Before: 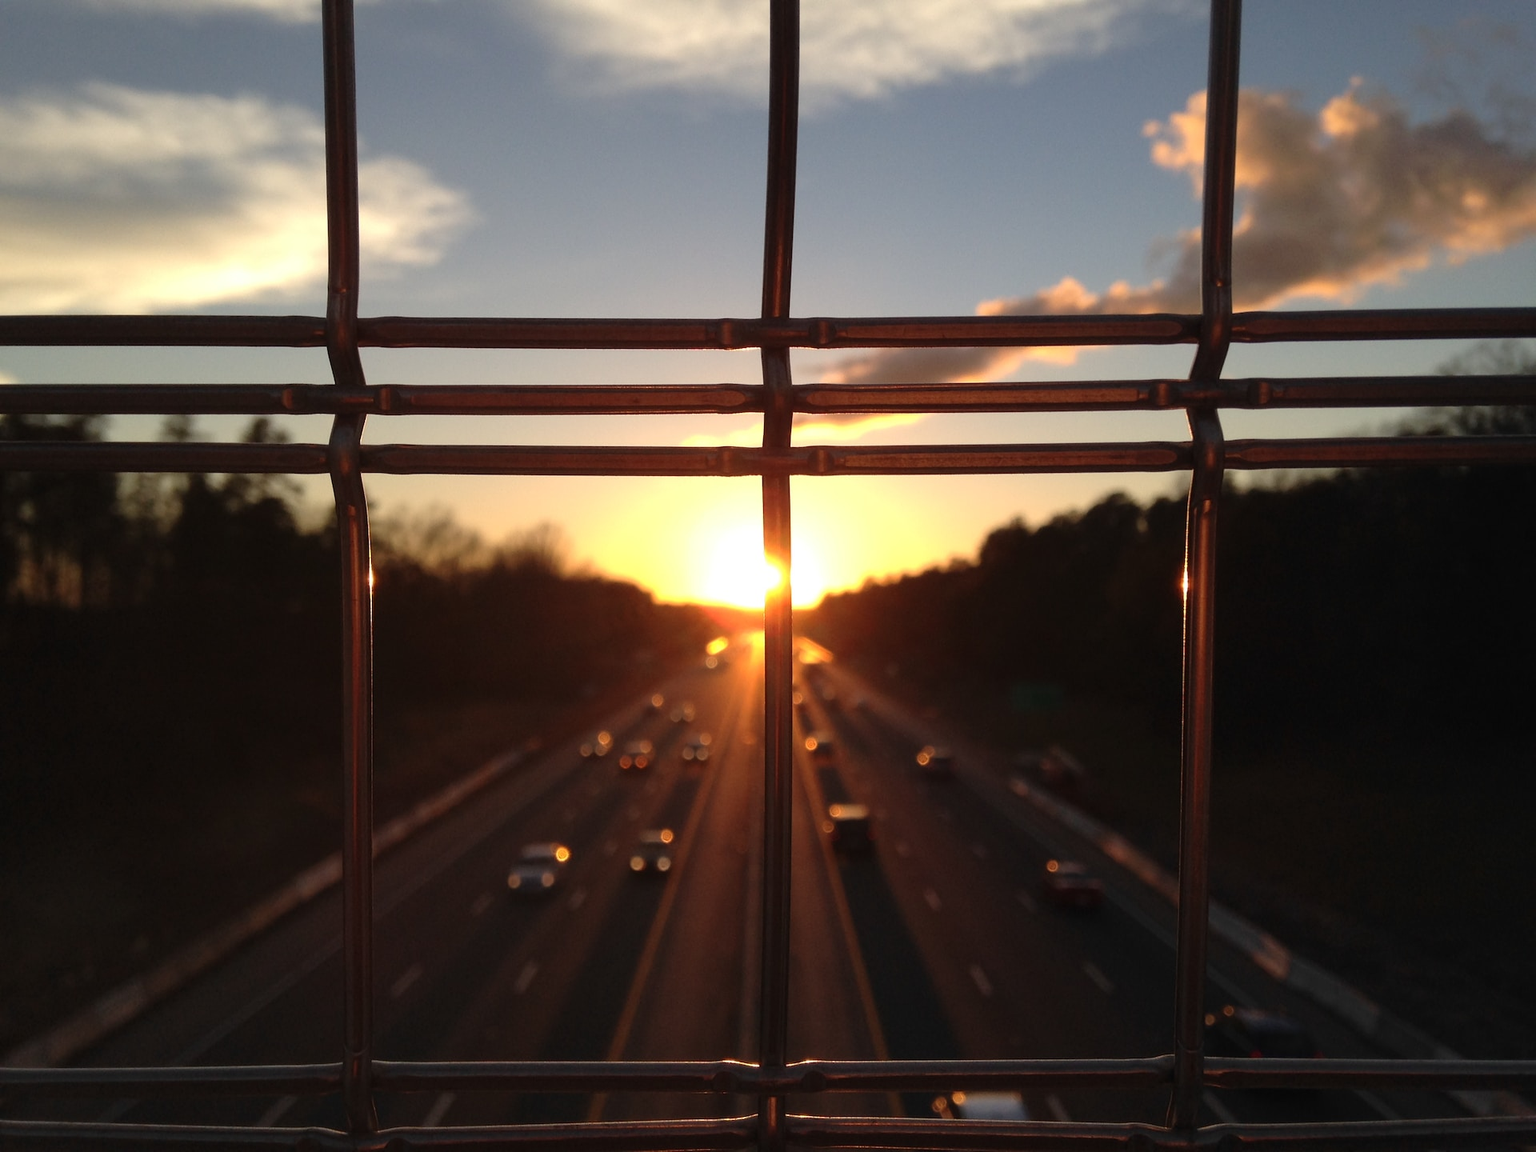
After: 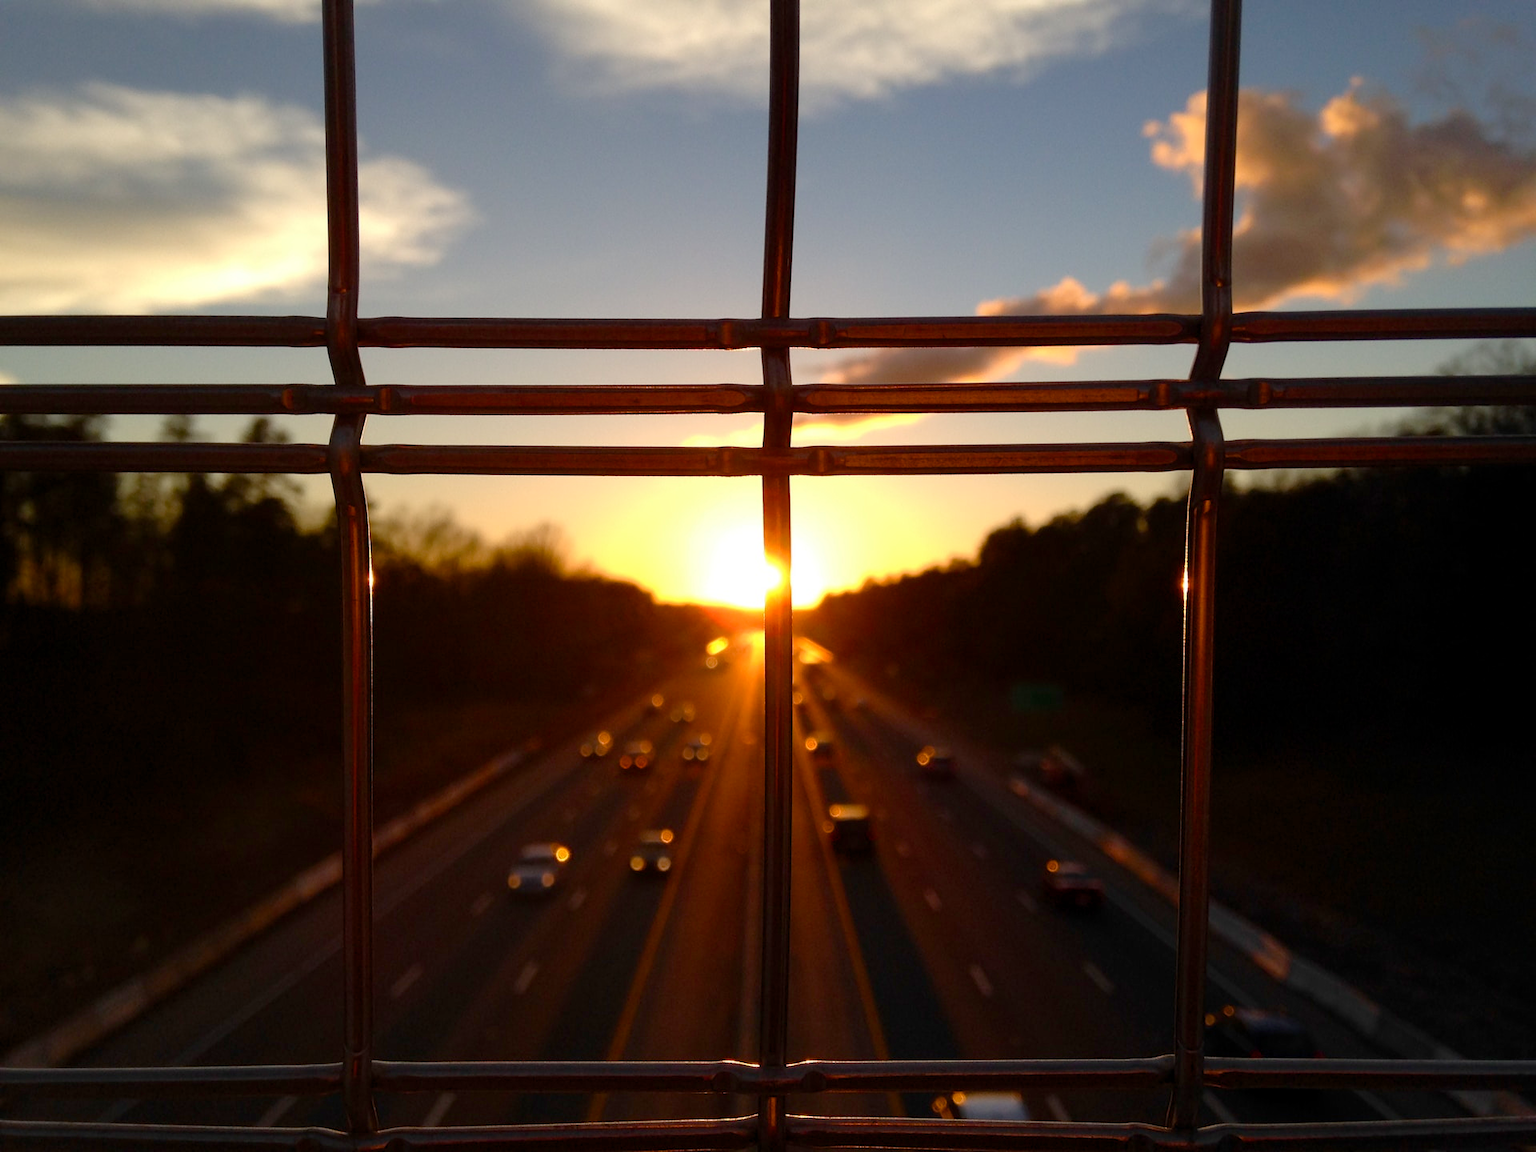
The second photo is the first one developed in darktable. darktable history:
color balance rgb: global offset › luminance -0.296%, global offset › hue 261.57°, perceptual saturation grading › global saturation 34.569%, perceptual saturation grading › highlights -29.908%, perceptual saturation grading › shadows 34.578%
